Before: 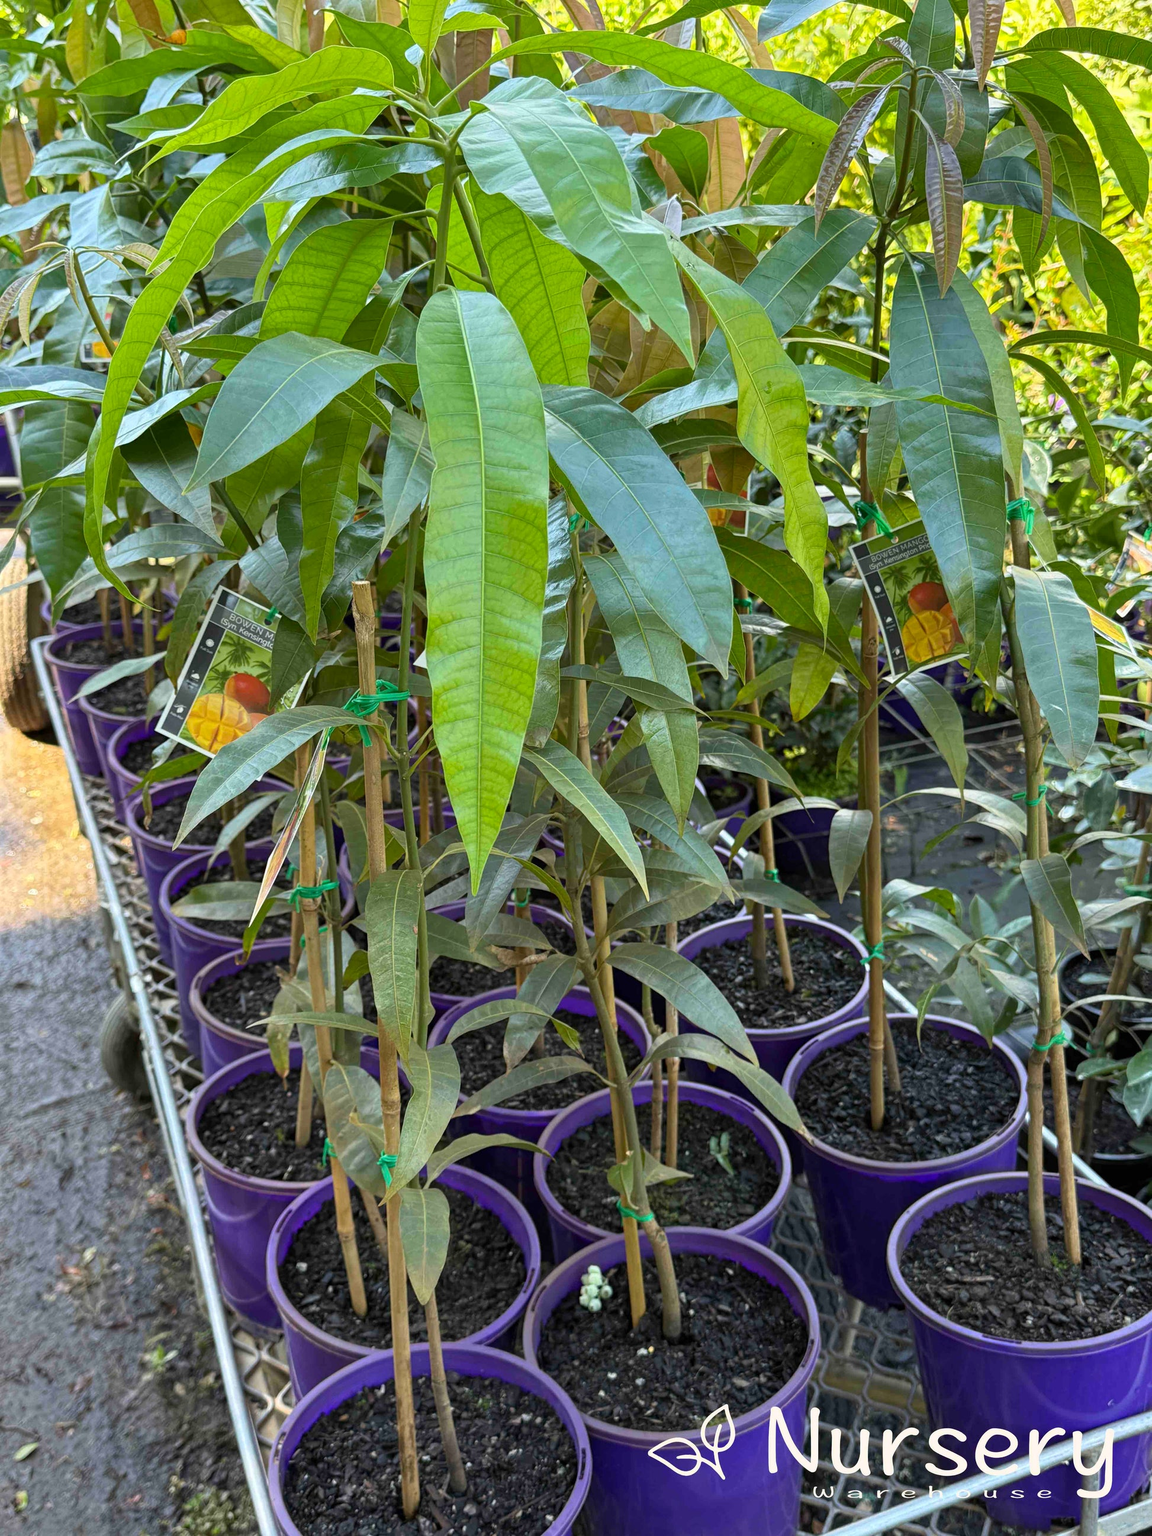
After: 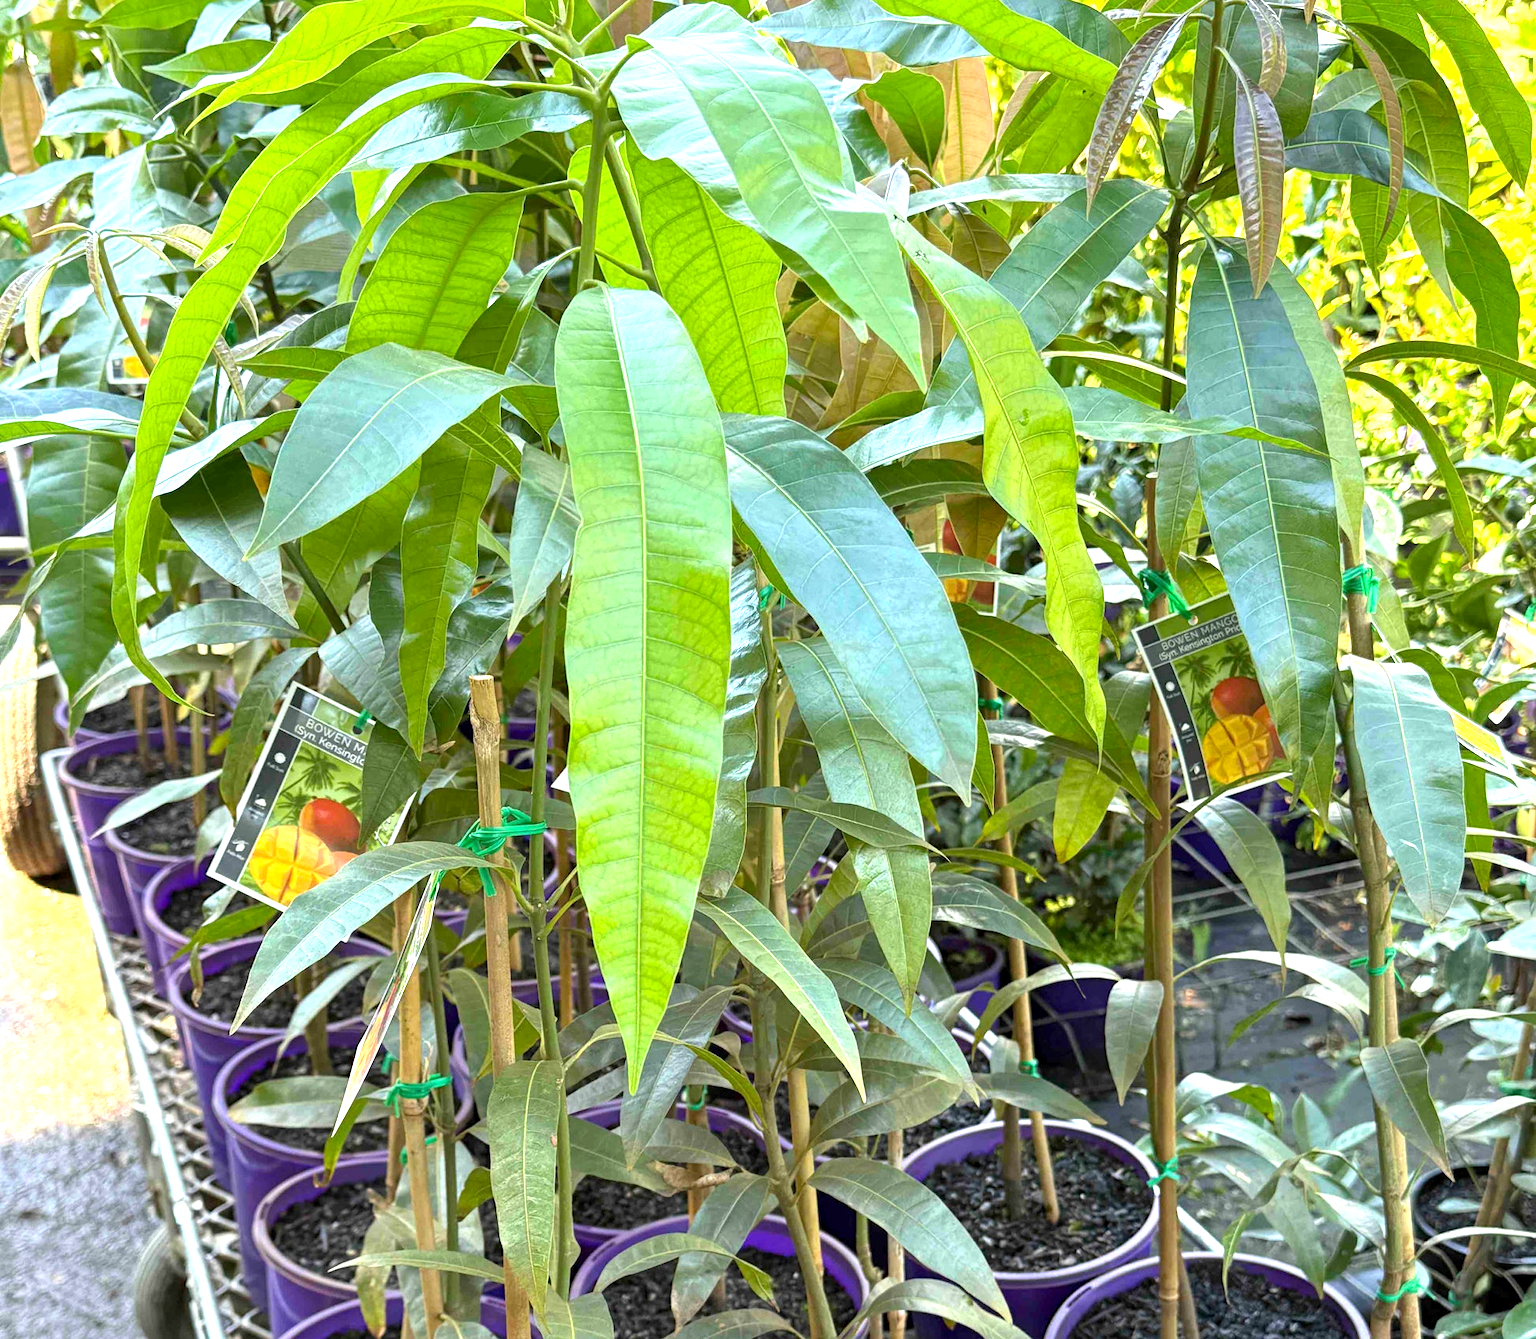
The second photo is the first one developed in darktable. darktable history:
exposure: black level correction 0.001, exposure 0.963 EV, compensate exposure bias true, compensate highlight preservation false
crop and rotate: top 4.89%, bottom 29.706%
